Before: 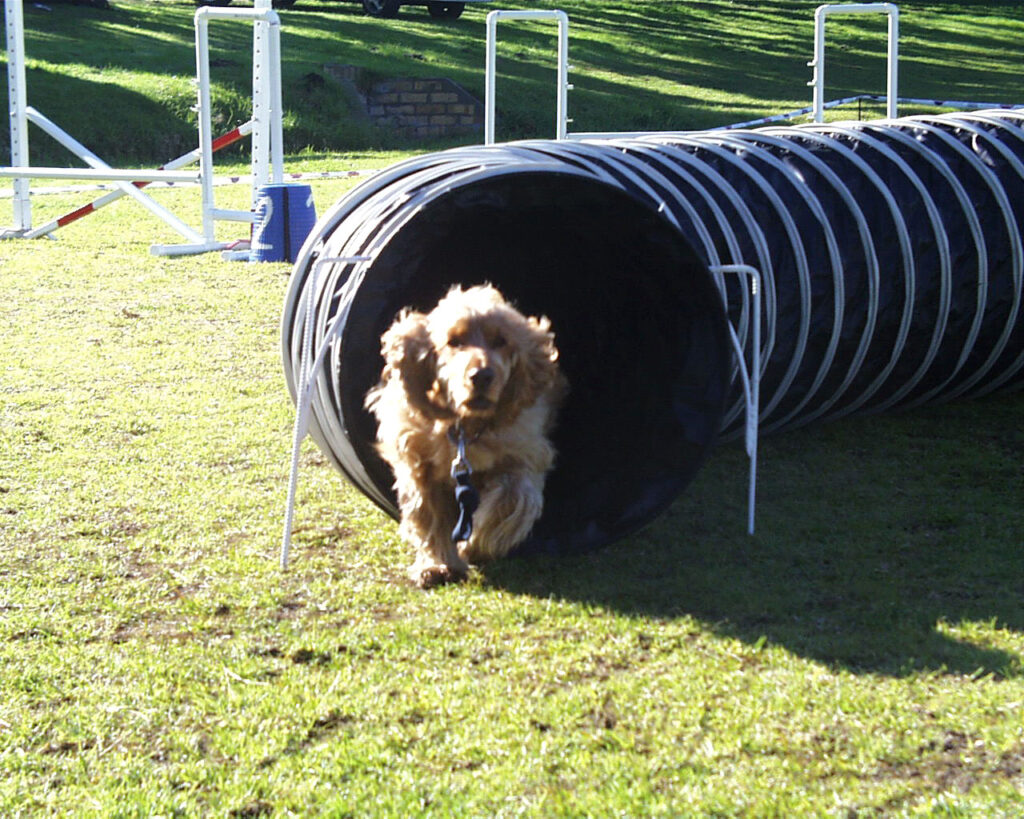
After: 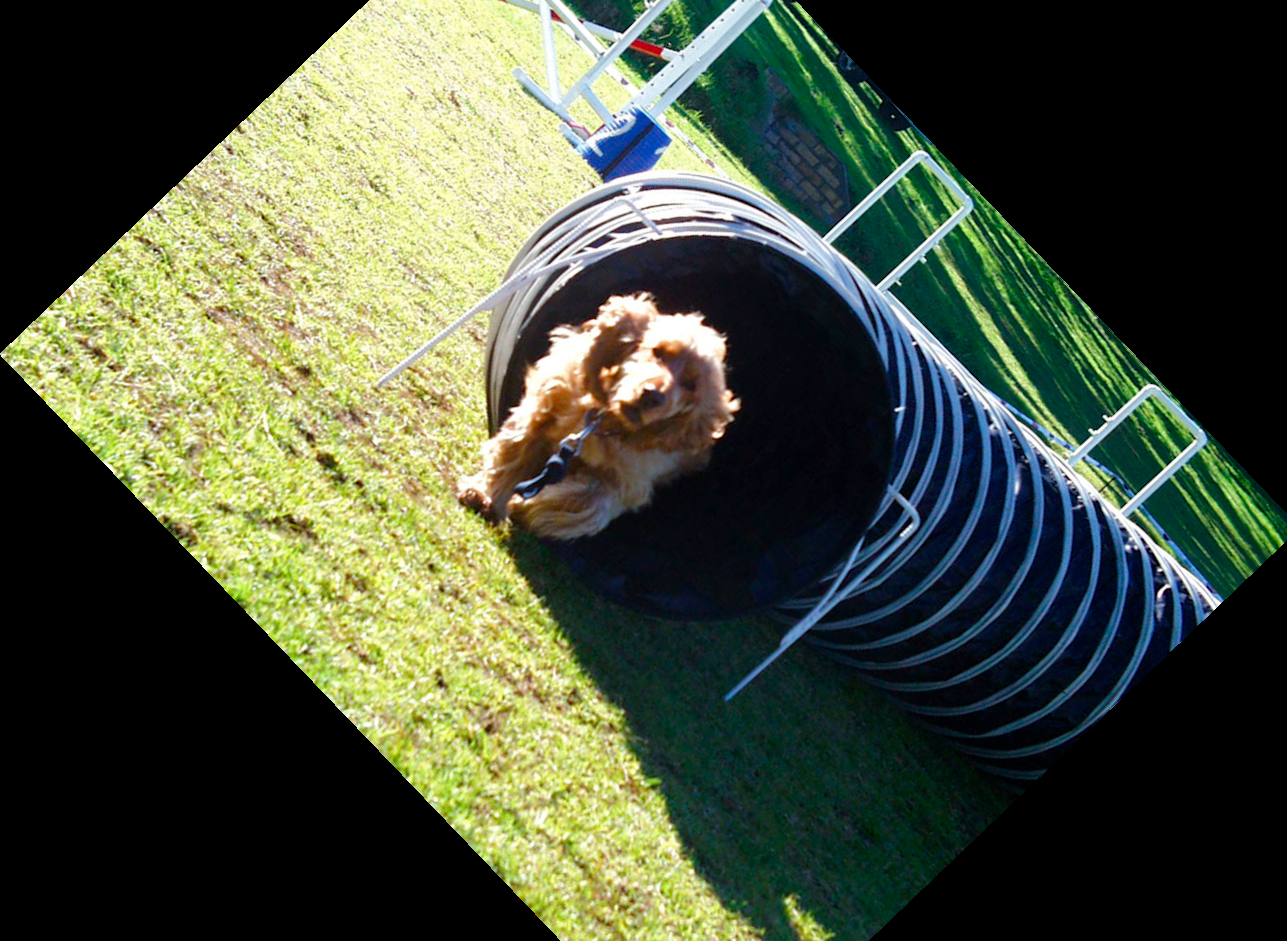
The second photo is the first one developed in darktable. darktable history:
crop and rotate: angle -46.26°, top 16.234%, right 0.912%, bottom 11.704%
color balance rgb: perceptual saturation grading › global saturation 20%, perceptual saturation grading › highlights -25%, perceptual saturation grading › shadows 25%
